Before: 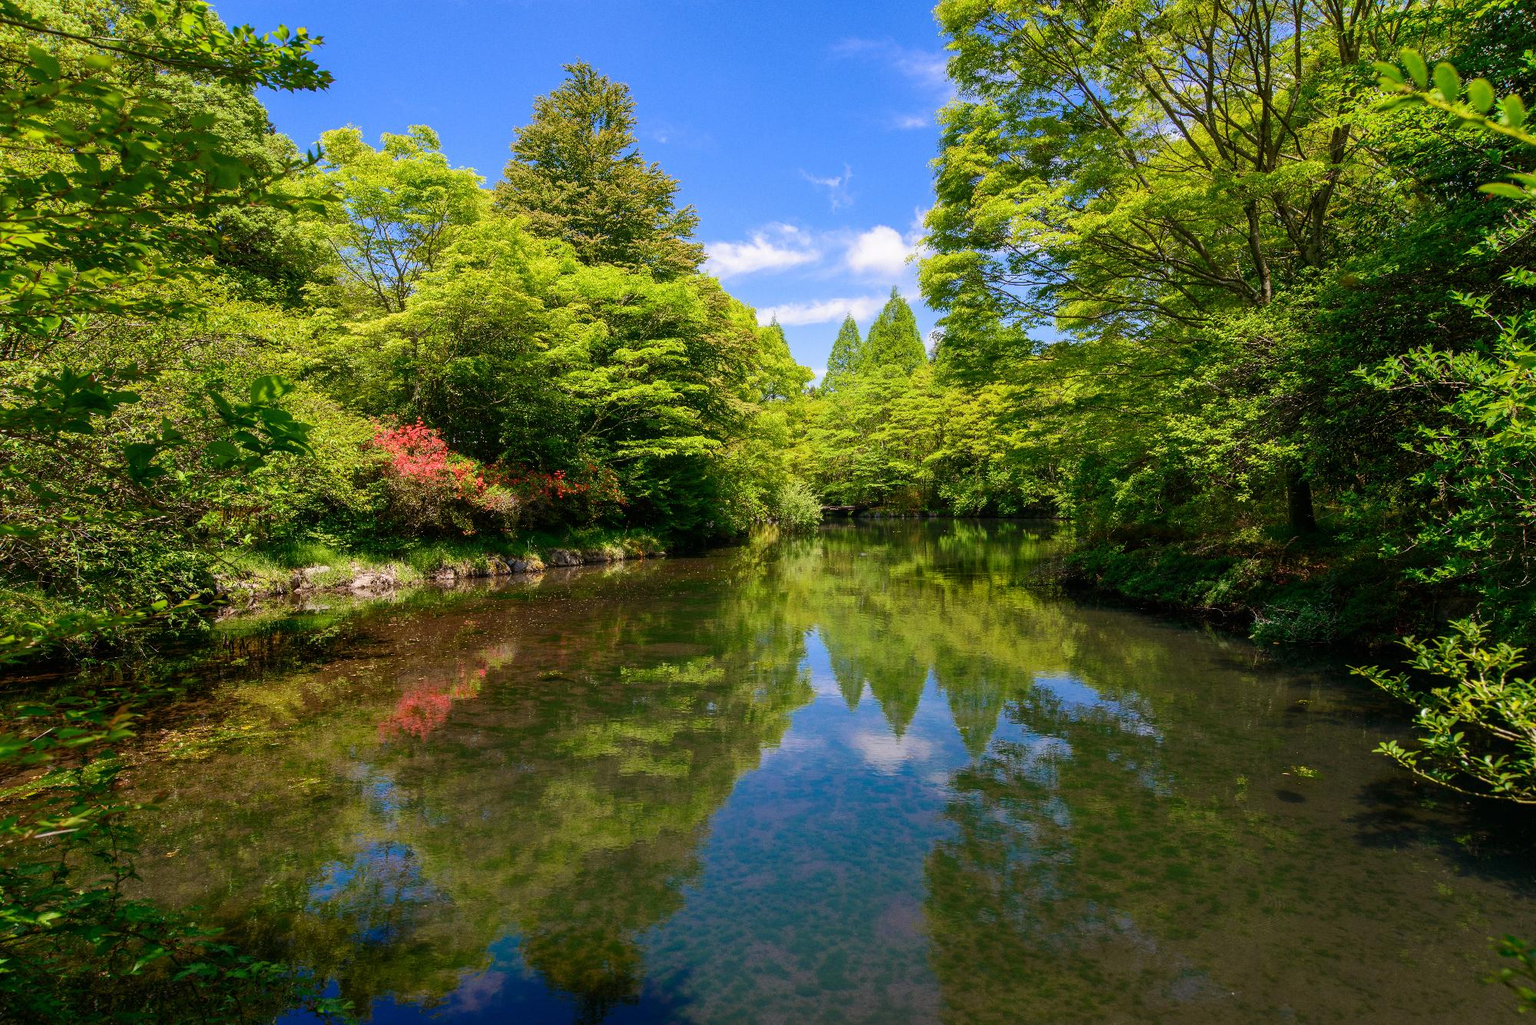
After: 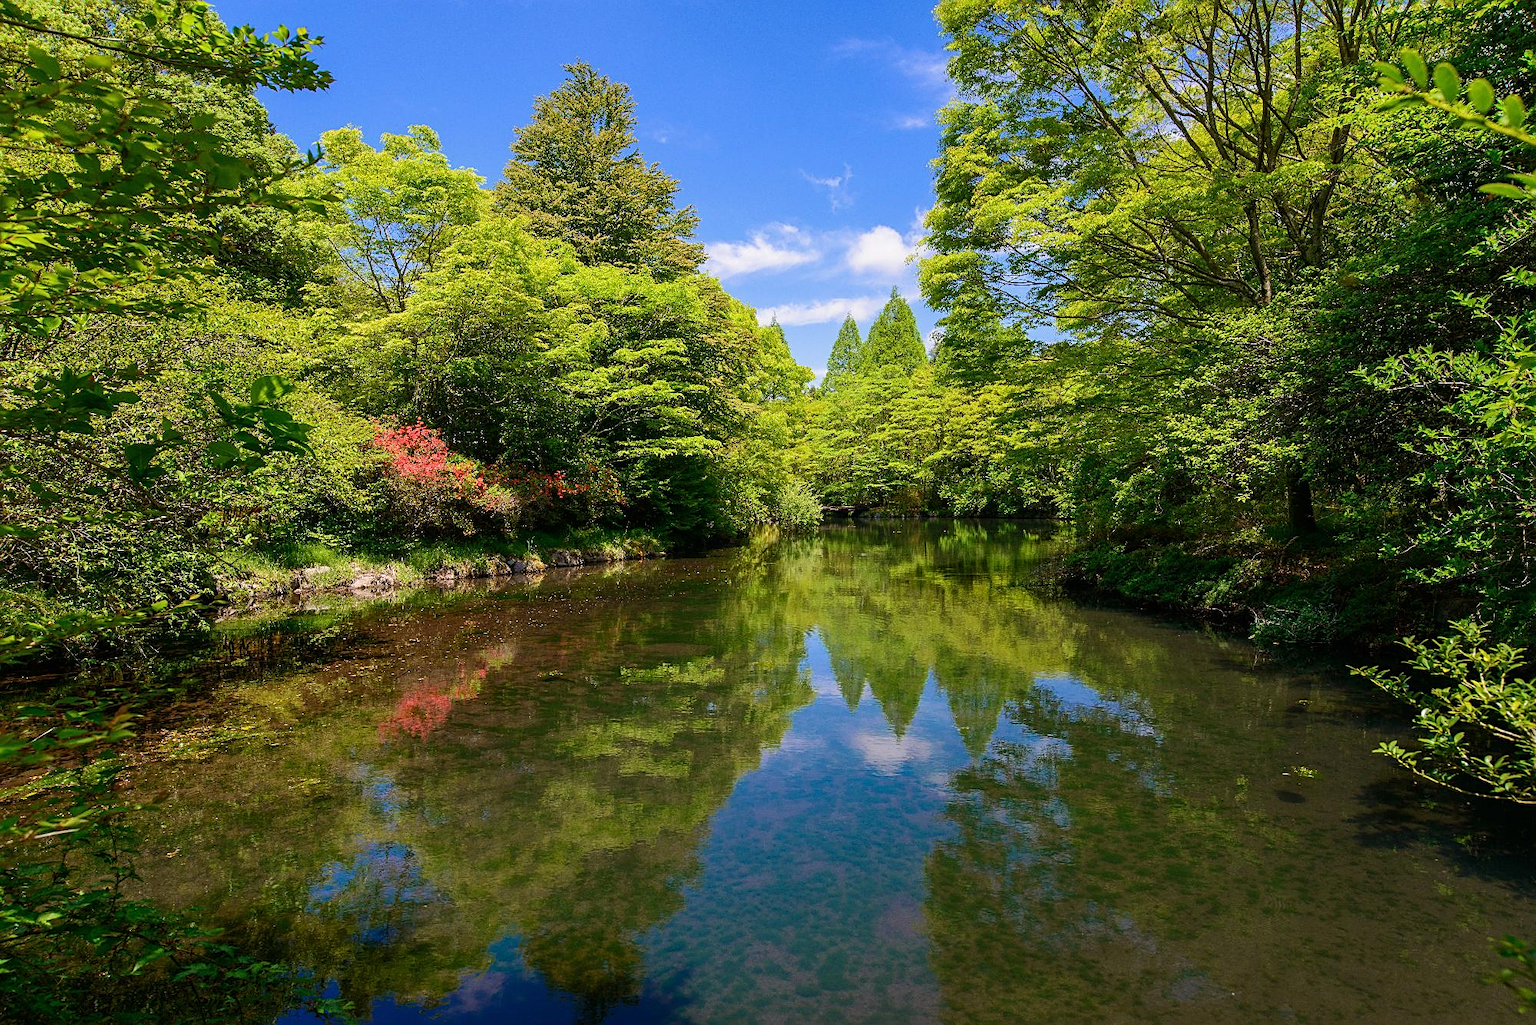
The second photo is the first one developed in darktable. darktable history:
velvia: strength 10.51%
sharpen: on, module defaults
exposure: exposure -0.068 EV, compensate highlight preservation false
